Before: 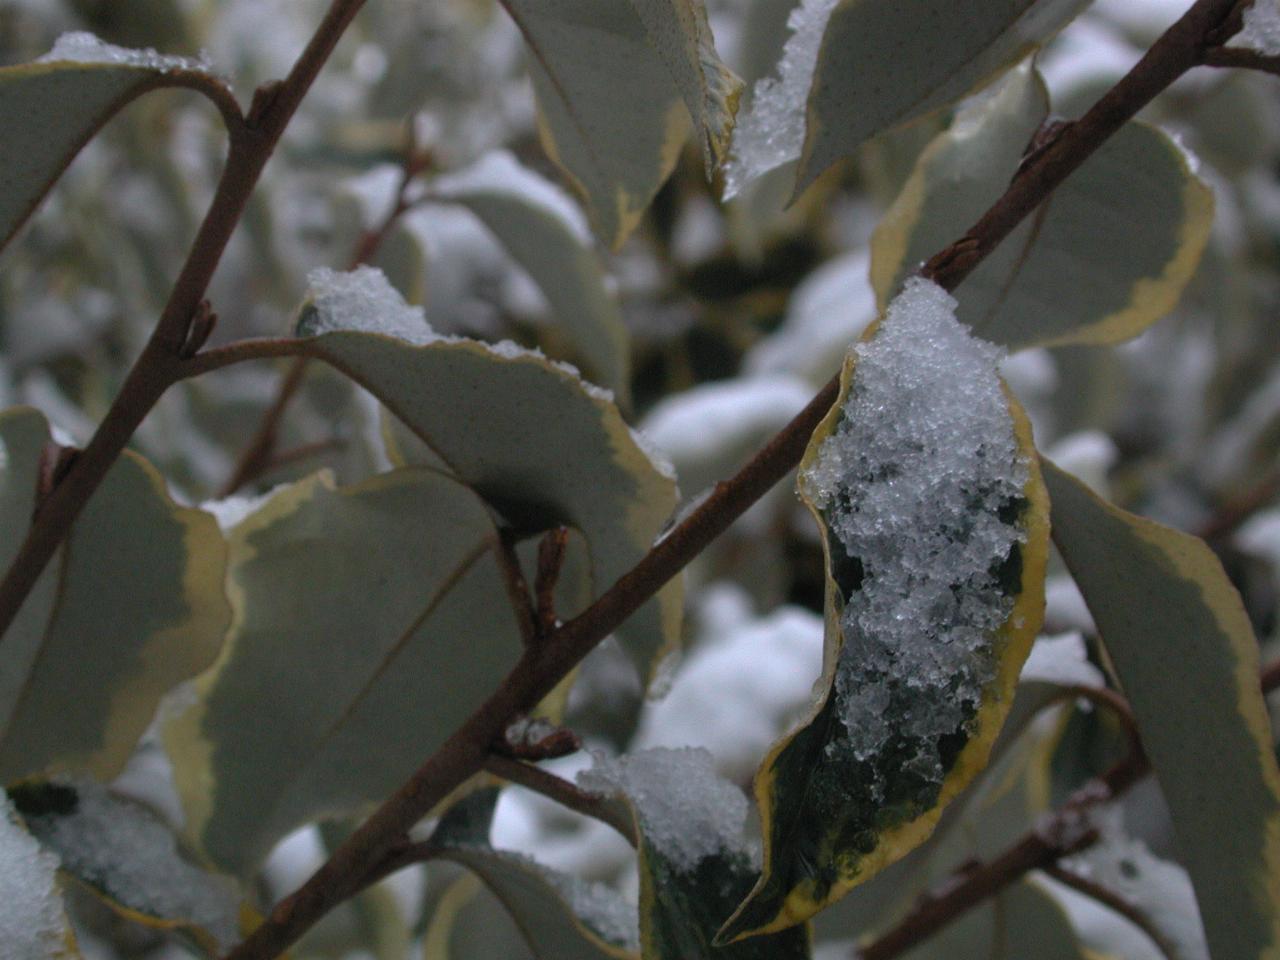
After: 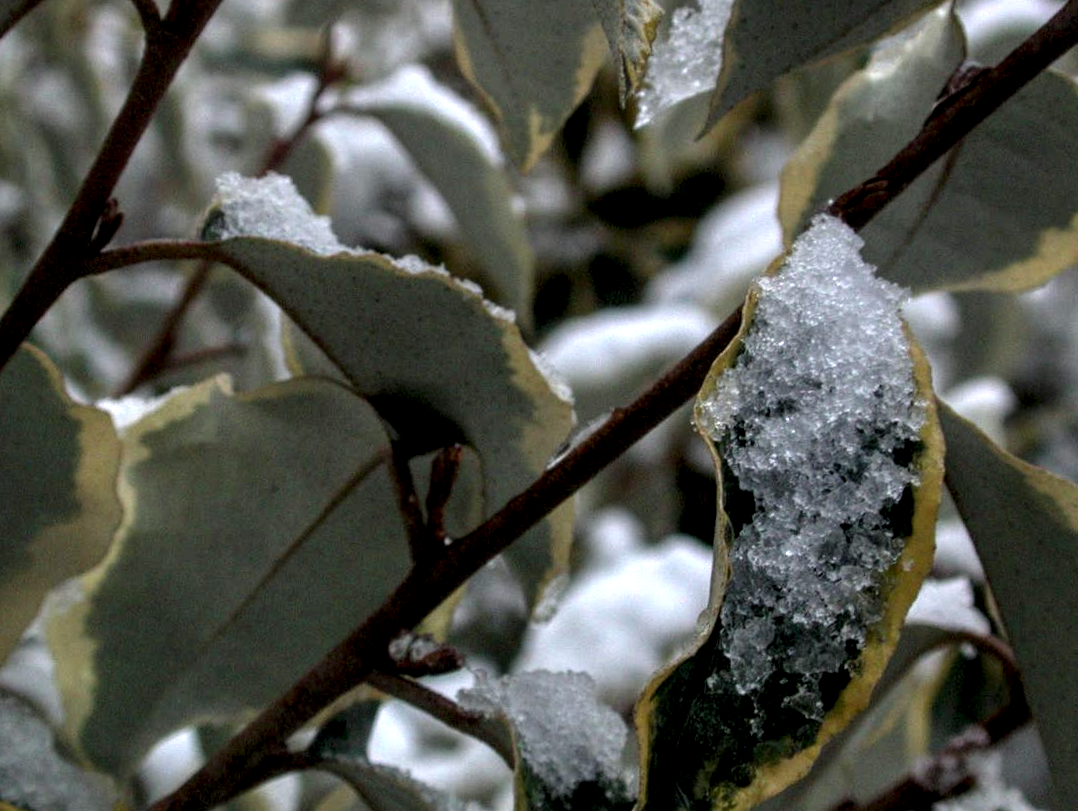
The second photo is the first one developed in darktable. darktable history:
local contrast: highlights 22%, detail 198%
exposure: black level correction 0.001, exposure 0.016 EV, compensate highlight preservation false
crop and rotate: angle -3.13°, left 5.092%, top 5.226%, right 4.649%, bottom 4.192%
color calibration: output R [0.946, 0.065, -0.013, 0], output G [-0.246, 1.264, -0.017, 0], output B [0.046, -0.098, 1.05, 0], illuminant same as pipeline (D50), adaptation XYZ, x 0.346, y 0.358, temperature 5018.39 K
